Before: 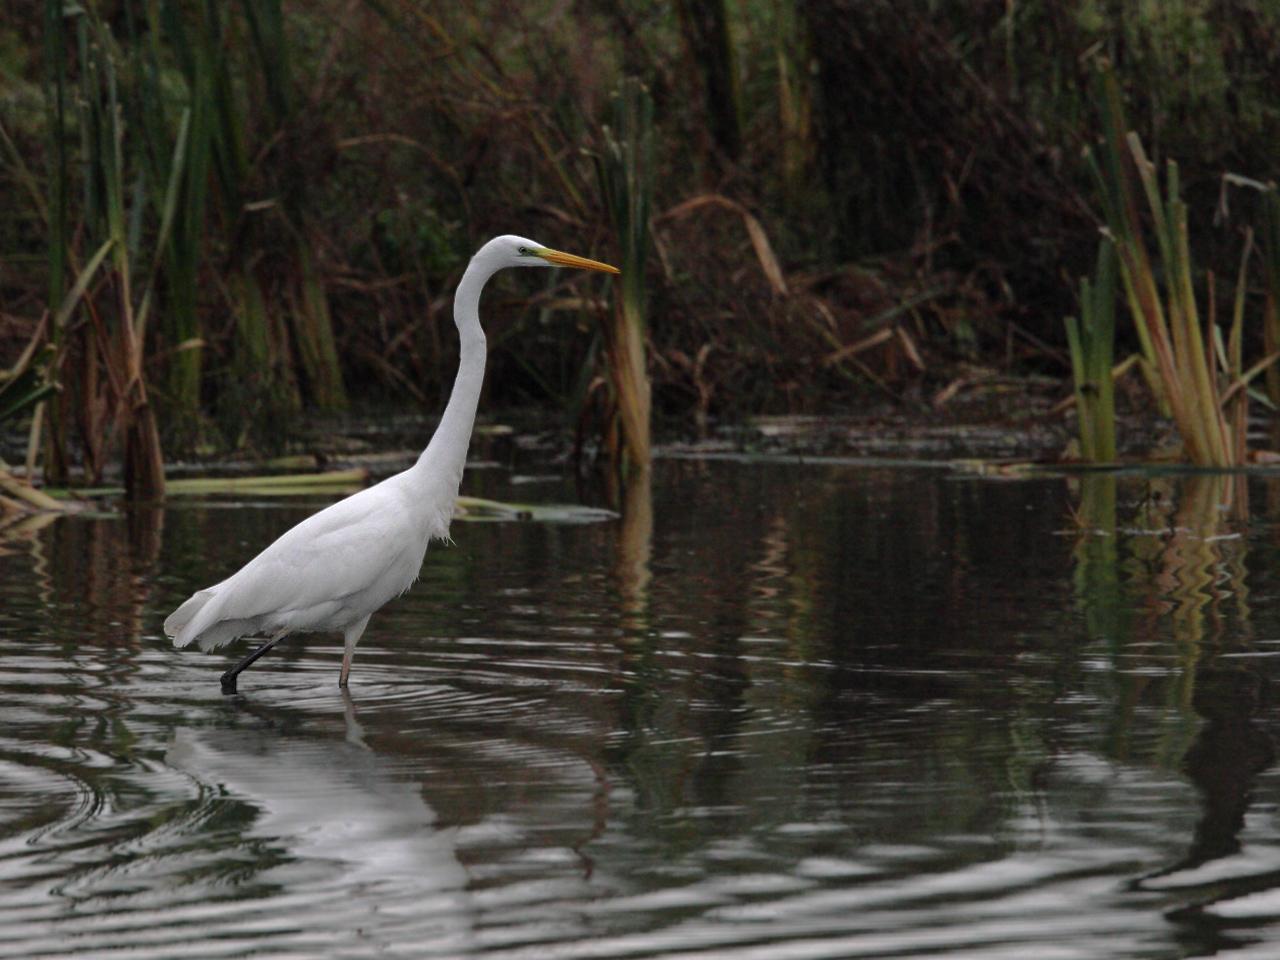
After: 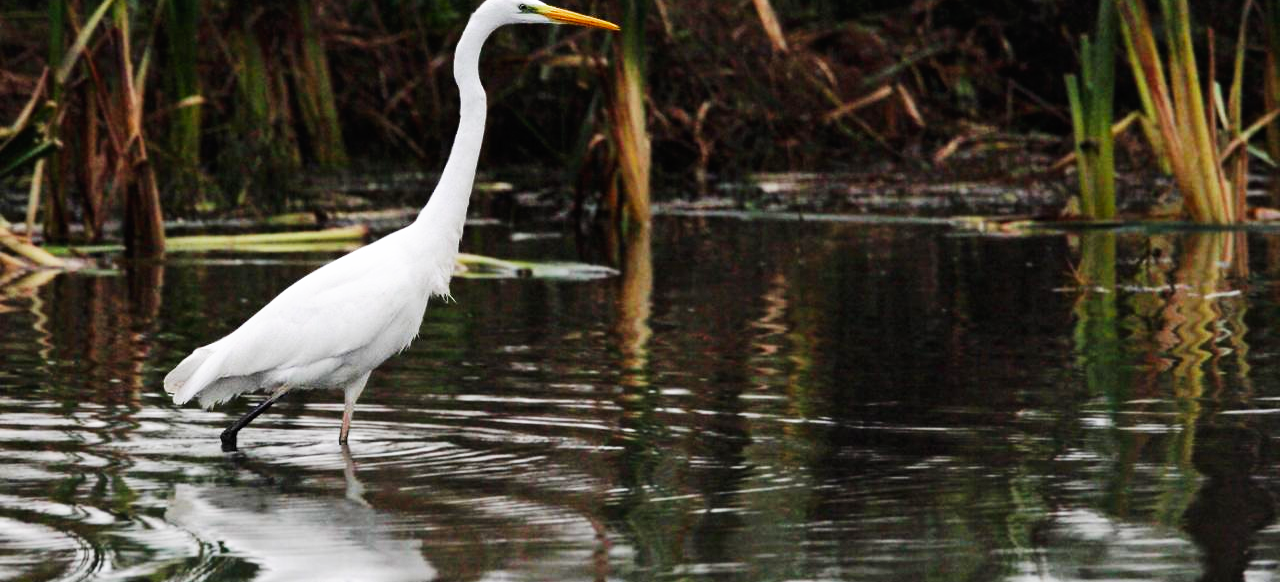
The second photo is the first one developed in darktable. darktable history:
base curve: curves: ch0 [(0, 0) (0.007, 0.004) (0.027, 0.03) (0.046, 0.07) (0.207, 0.54) (0.442, 0.872) (0.673, 0.972) (1, 1)], preserve colors none
crop and rotate: top 25.357%, bottom 13.942%
